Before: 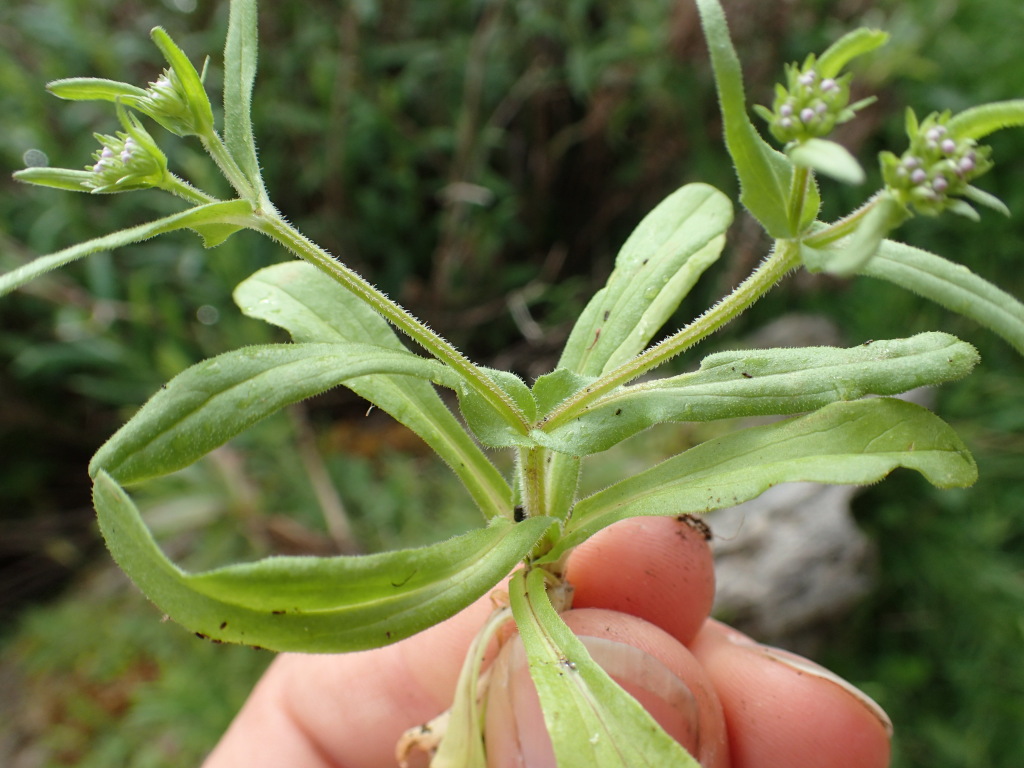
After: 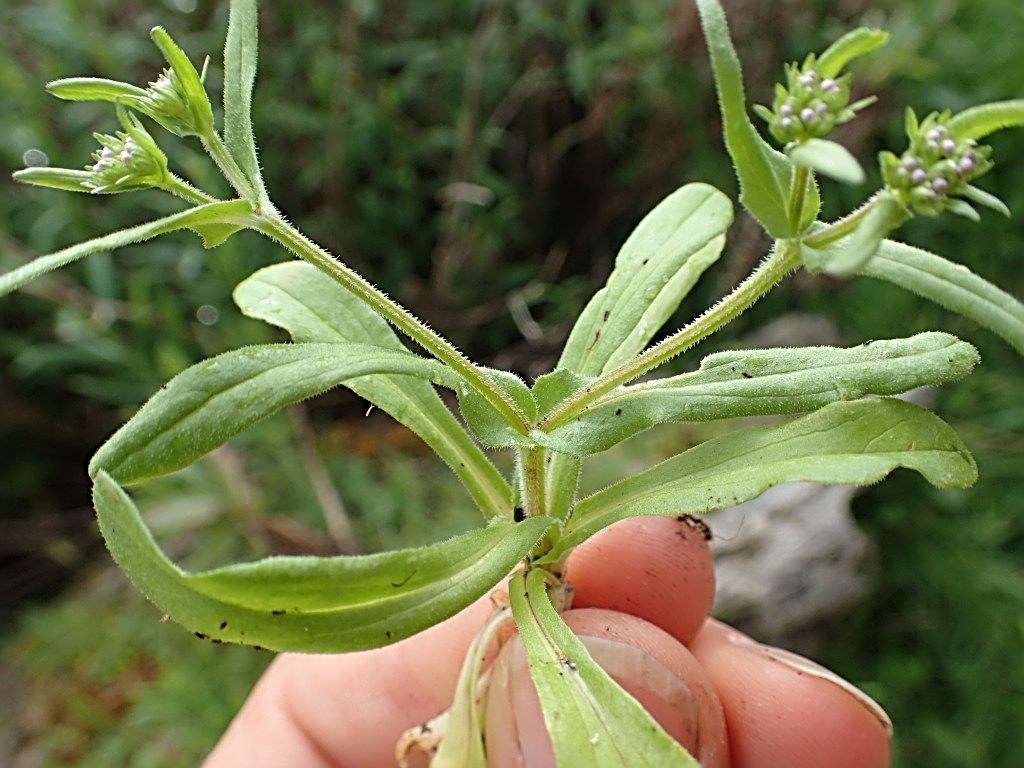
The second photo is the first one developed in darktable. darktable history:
sharpen: radius 3.028, amount 0.77
